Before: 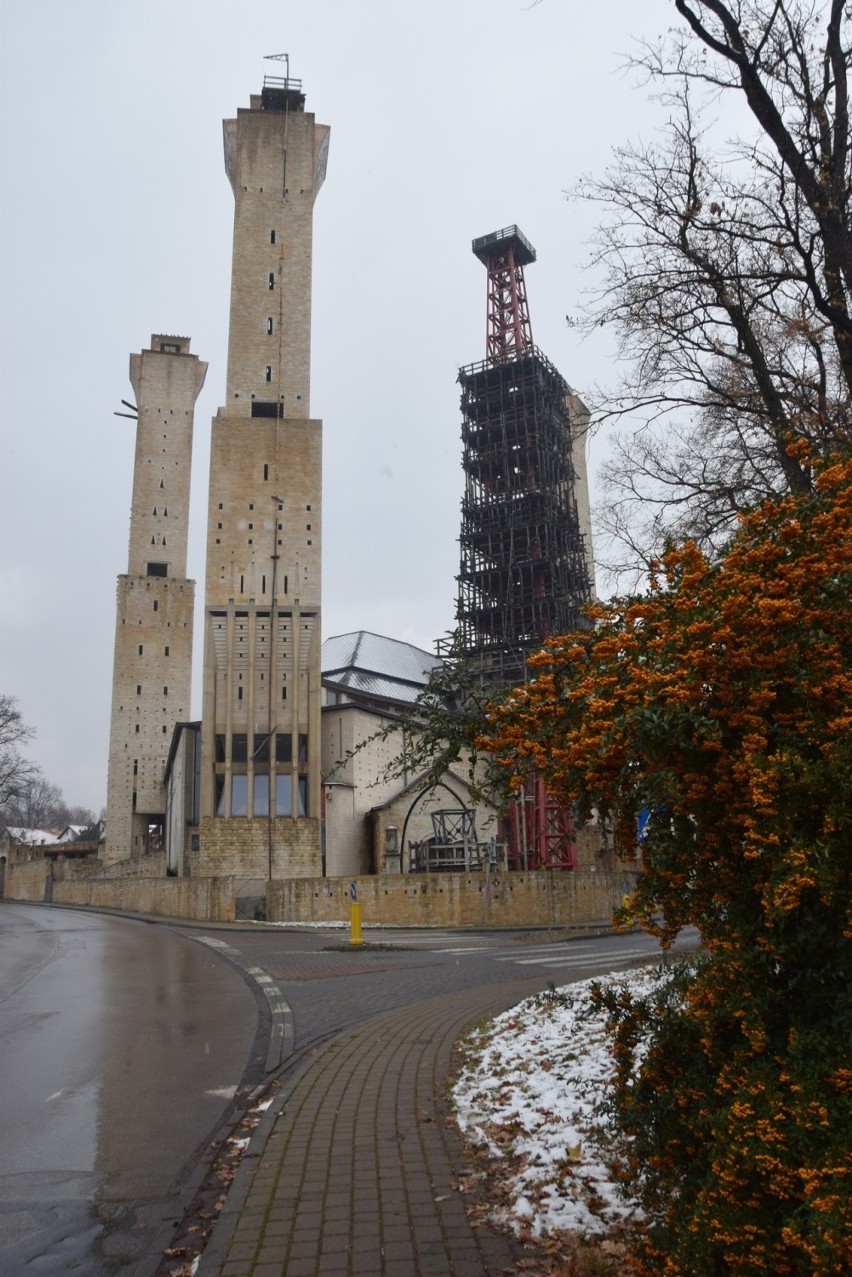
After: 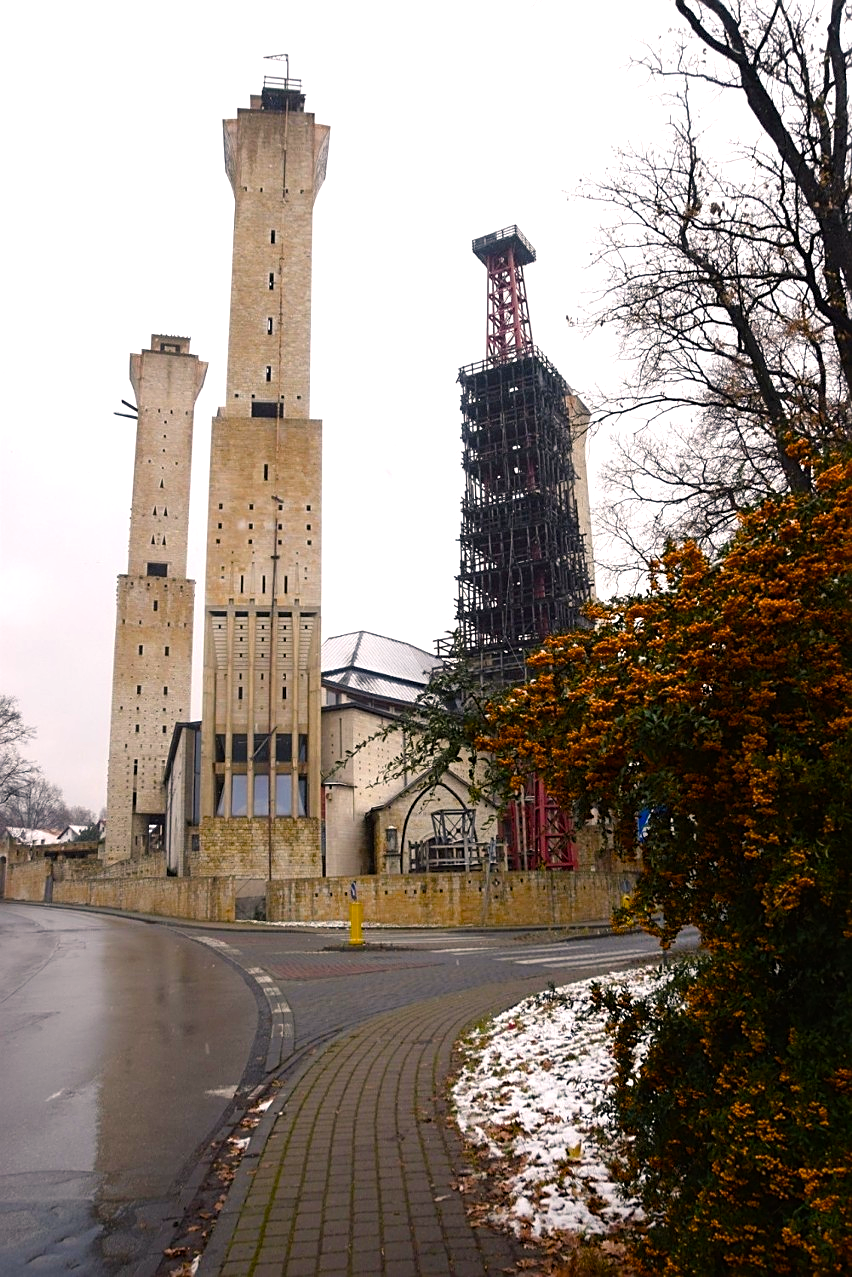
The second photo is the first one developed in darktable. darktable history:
tone equalizer: -8 EV -0.773 EV, -7 EV -0.681 EV, -6 EV -0.569 EV, -5 EV -0.366 EV, -3 EV 0.376 EV, -2 EV 0.6 EV, -1 EV 0.693 EV, +0 EV 0.744 EV, mask exposure compensation -0.508 EV
color balance rgb: highlights gain › chroma 3.051%, highlights gain › hue 54.7°, perceptual saturation grading › global saturation 25.956%, perceptual saturation grading › highlights -28.582%, perceptual saturation grading › mid-tones 15.263%, perceptual saturation grading › shadows 33.214%, global vibrance 20%
sharpen: on, module defaults
